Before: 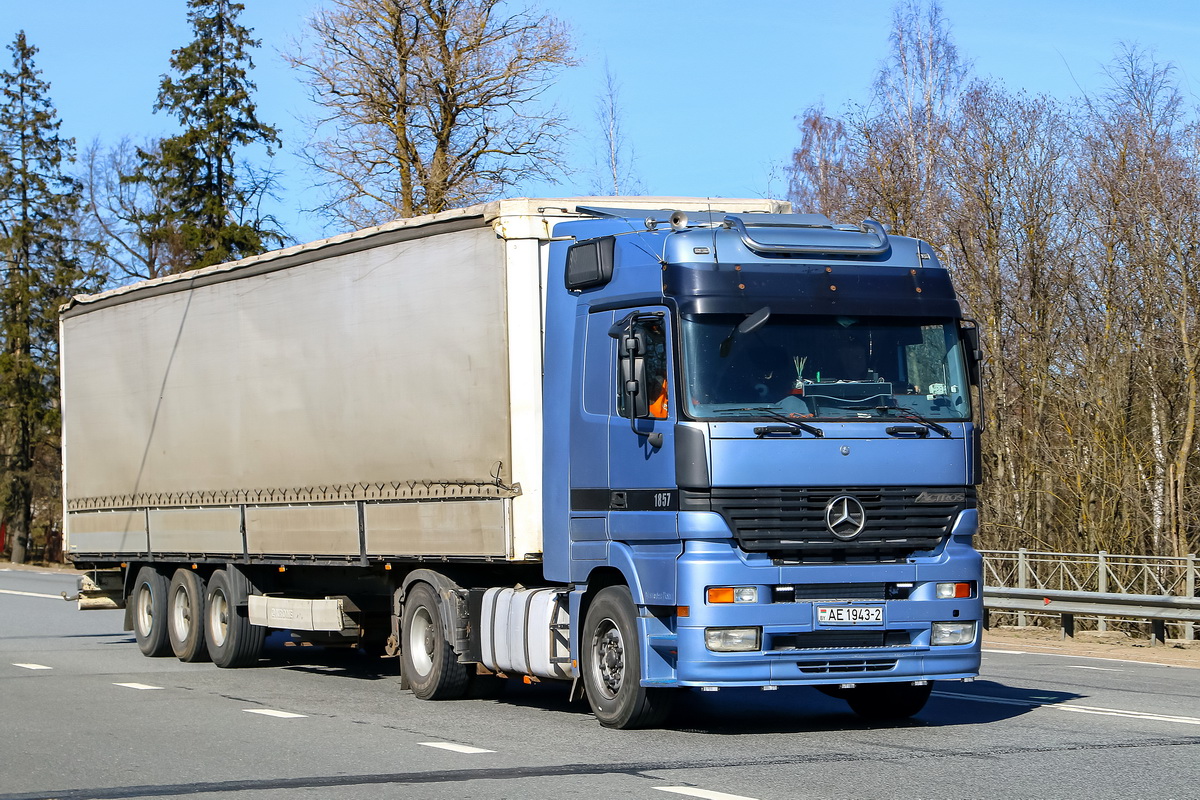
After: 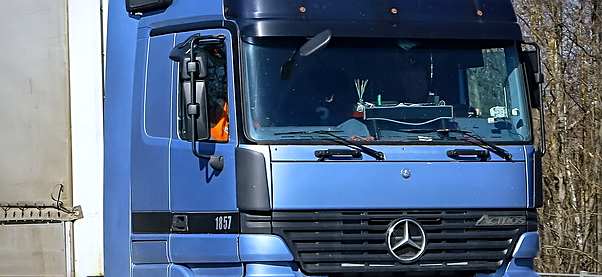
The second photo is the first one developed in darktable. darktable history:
white balance: red 0.967, blue 1.049
sharpen: on, module defaults
vignetting: fall-off radius 60.92%
crop: left 36.607%, top 34.735%, right 13.146%, bottom 30.611%
